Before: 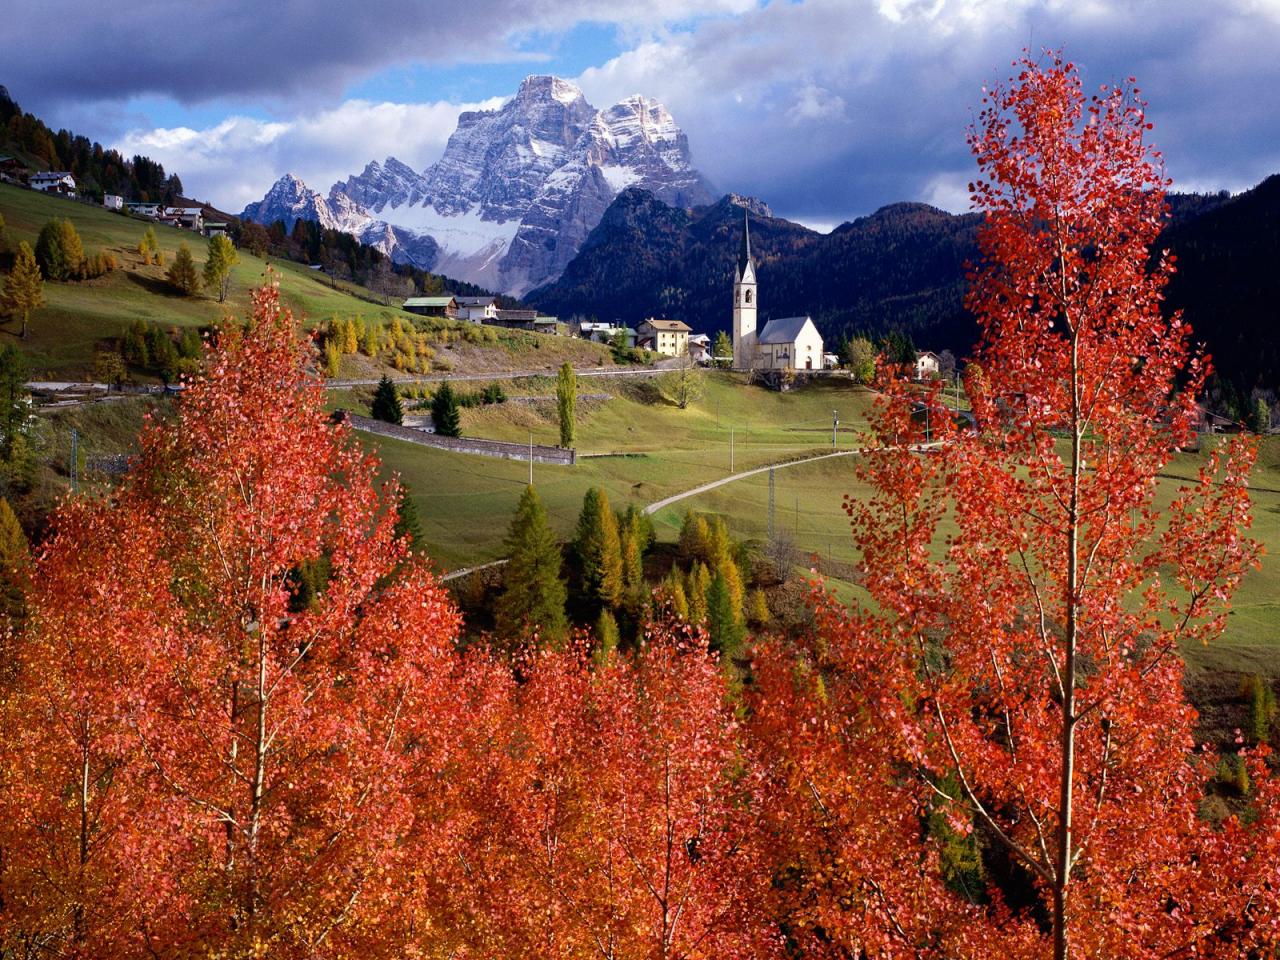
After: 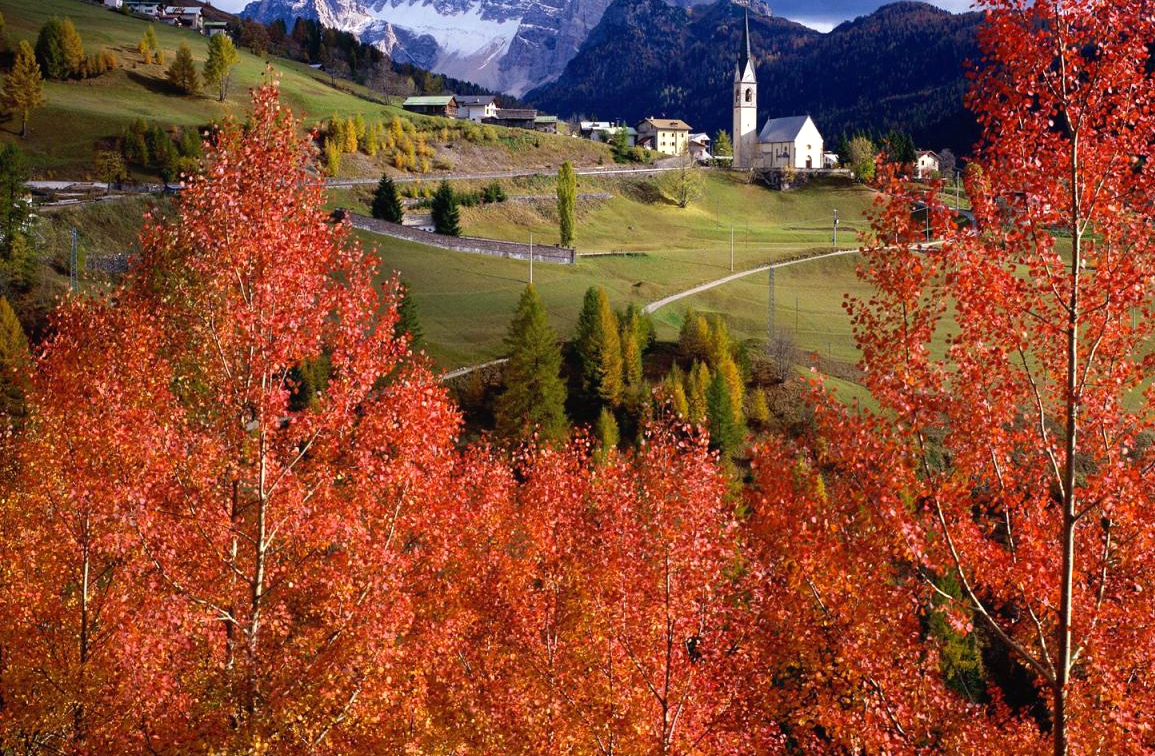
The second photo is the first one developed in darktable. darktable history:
crop: top 20.996%, right 9.443%, bottom 0.231%
local contrast: mode bilateral grid, contrast 99, coarseness 99, detail 89%, midtone range 0.2
exposure: exposure 0.2 EV, compensate highlight preservation false
